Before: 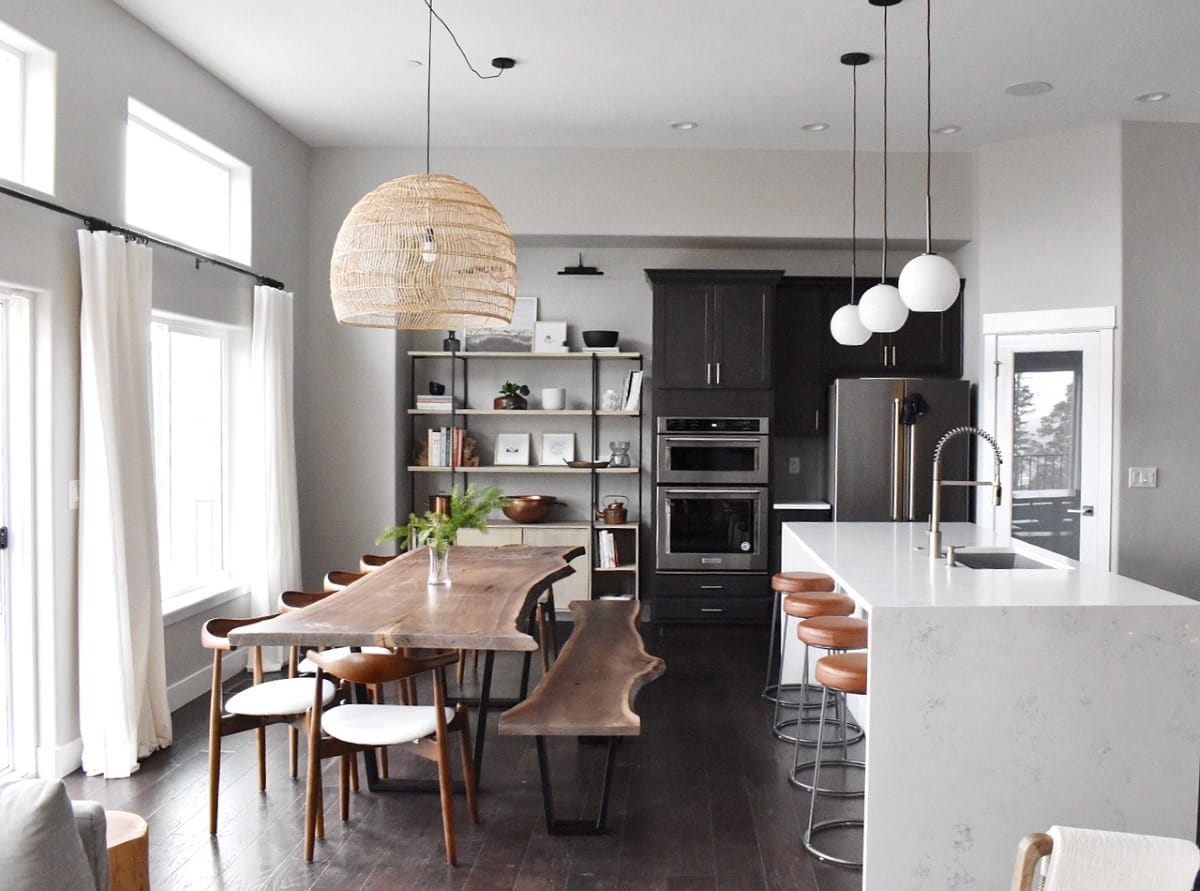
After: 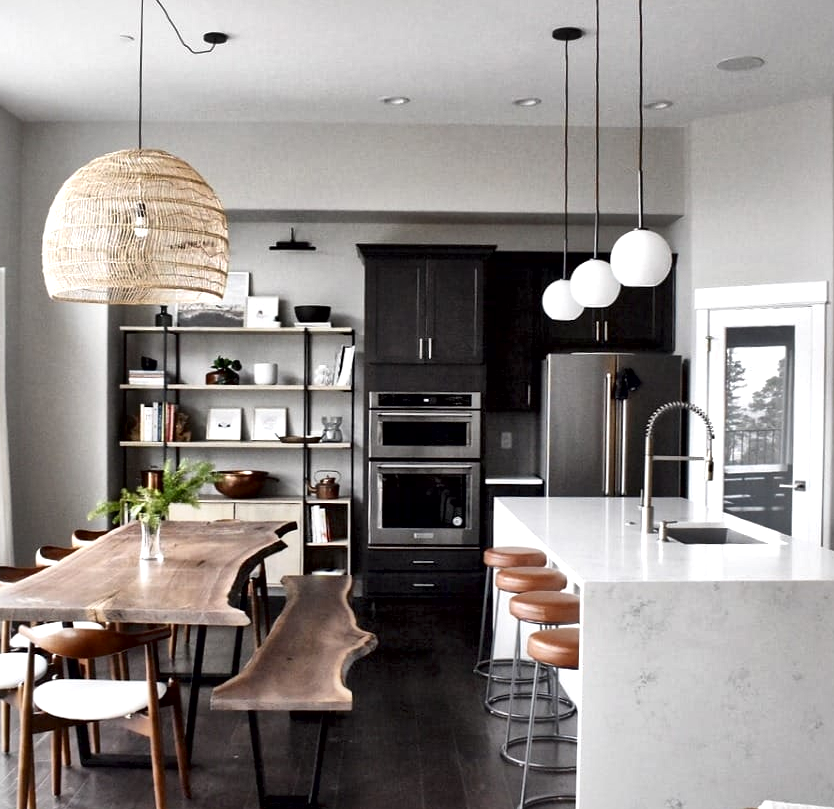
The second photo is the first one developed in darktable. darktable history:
crop and rotate: left 24.034%, top 2.838%, right 6.406%, bottom 6.299%
local contrast: mode bilateral grid, contrast 44, coarseness 69, detail 214%, midtone range 0.2
